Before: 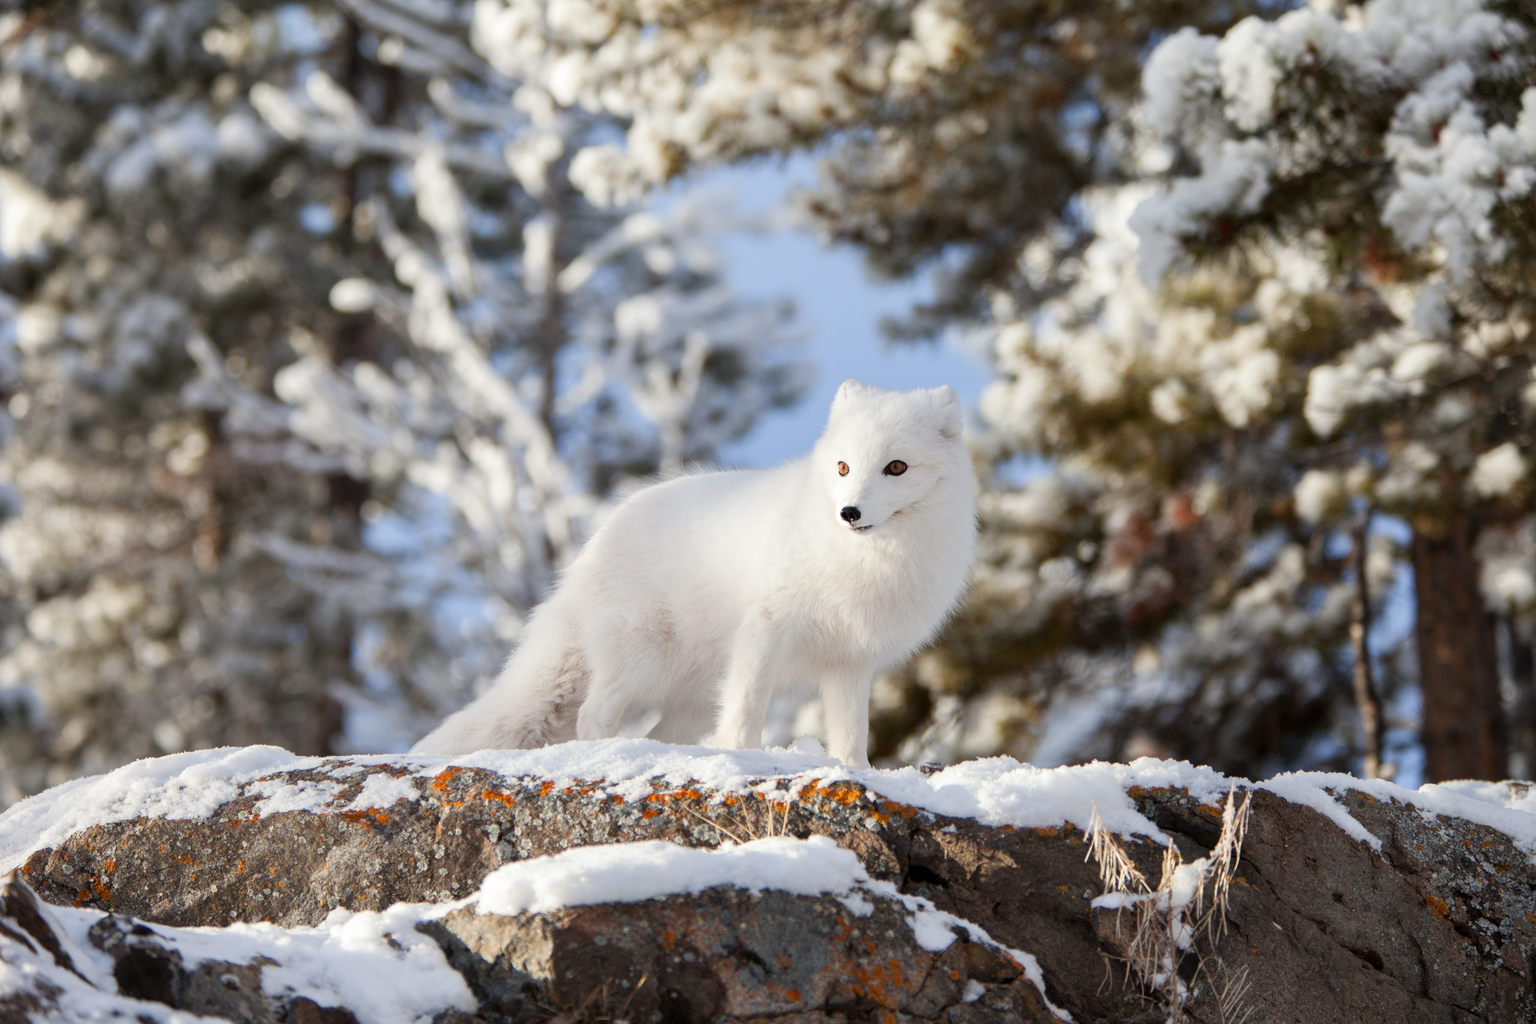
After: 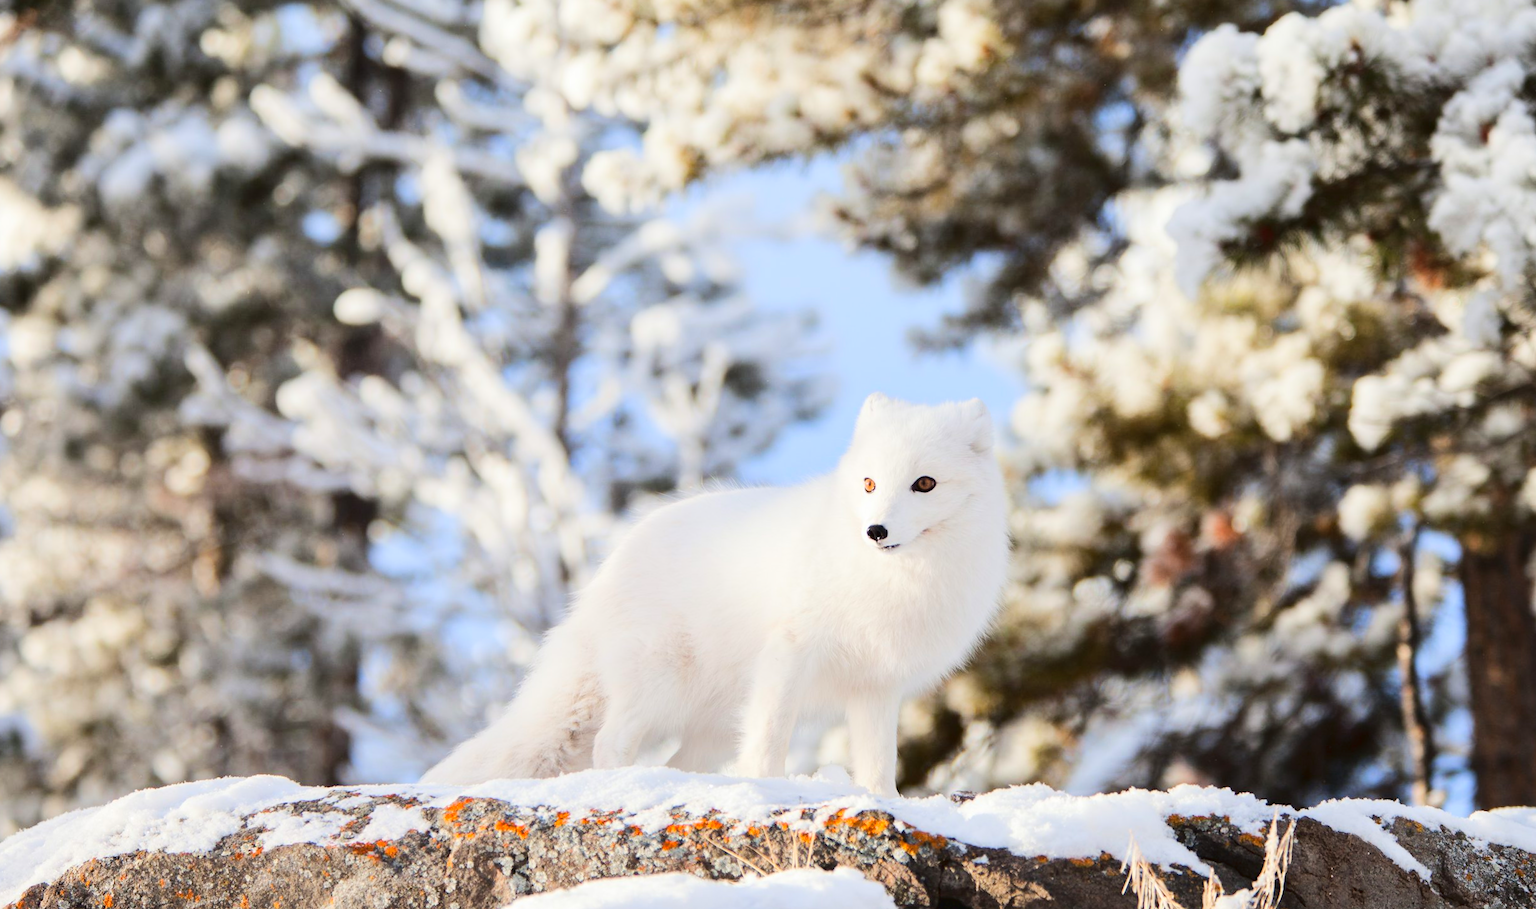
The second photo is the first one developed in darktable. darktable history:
crop and rotate: angle 0.2°, left 0.275%, right 3.127%, bottom 14.18%
tone curve: curves: ch0 [(0, 0.026) (0.146, 0.158) (0.272, 0.34) (0.453, 0.627) (0.687, 0.829) (1, 1)], color space Lab, linked channels, preserve colors none
